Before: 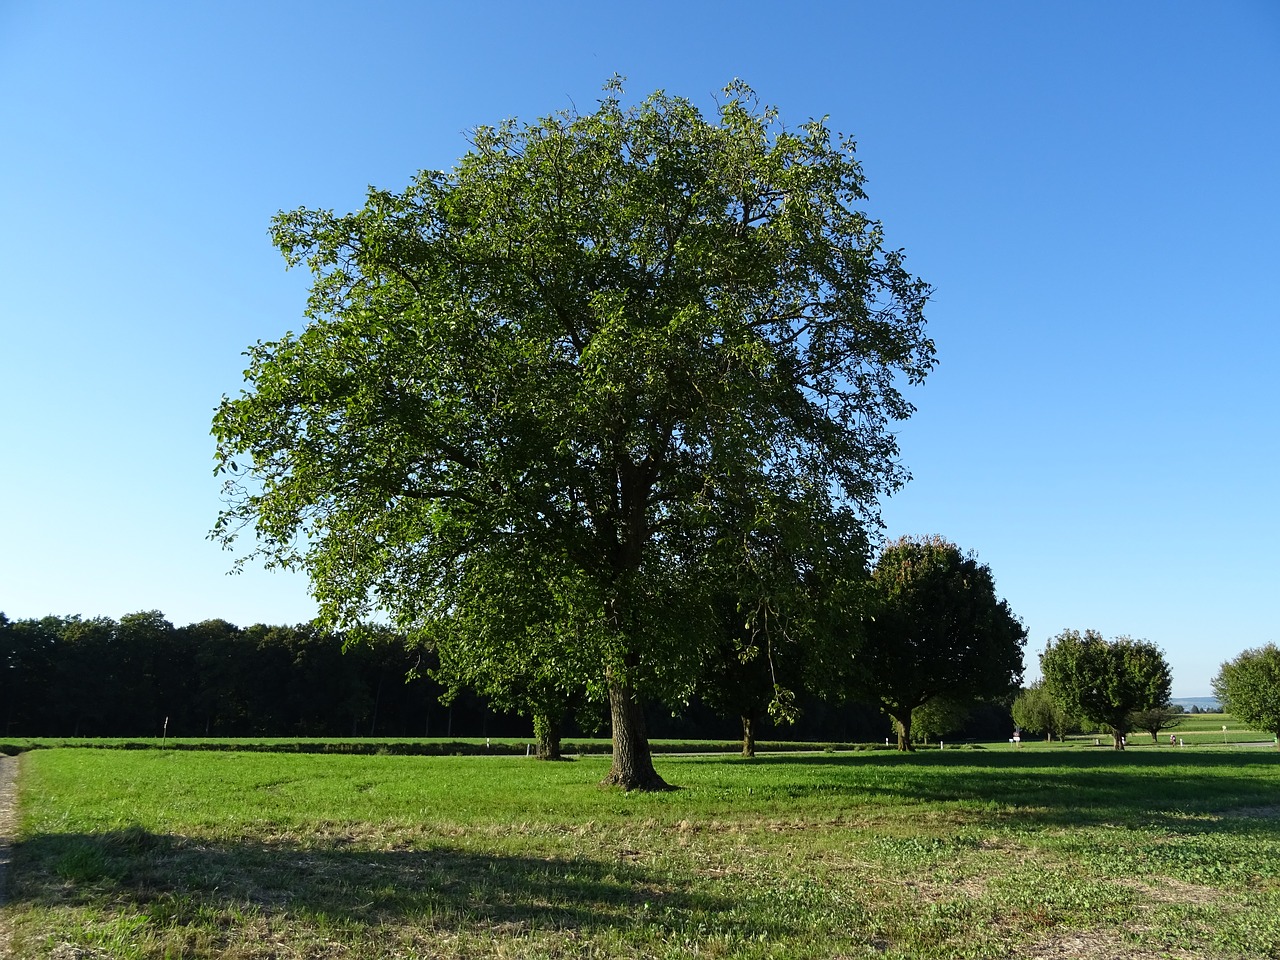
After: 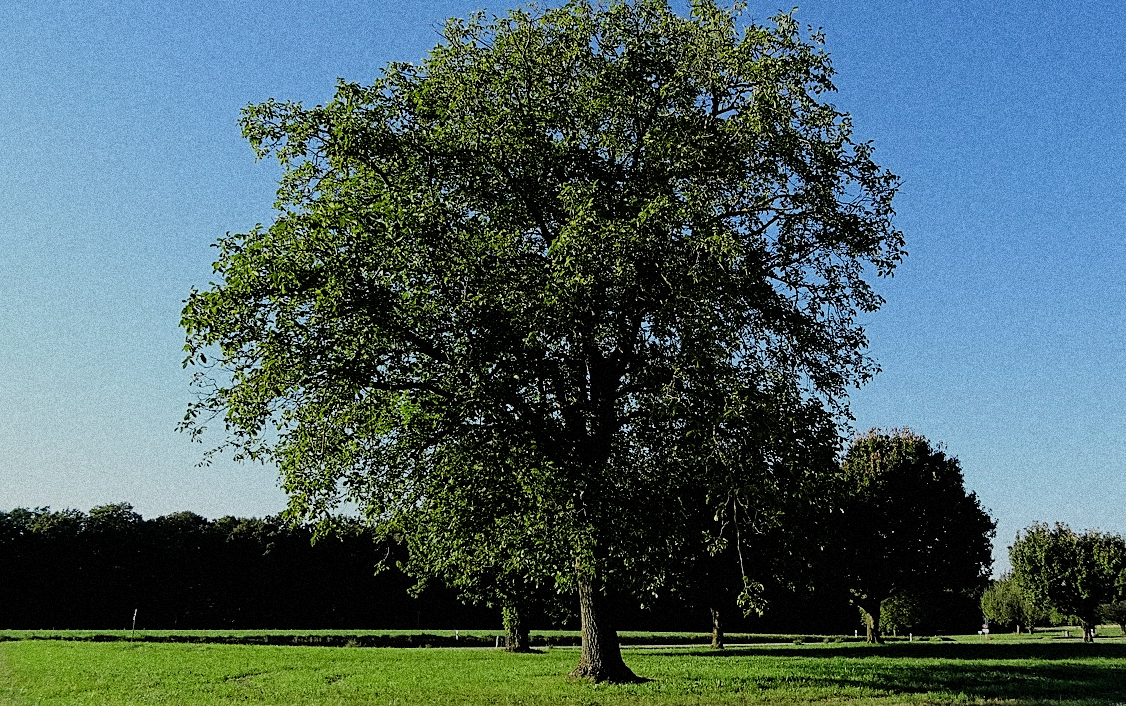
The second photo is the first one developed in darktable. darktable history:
sharpen: on, module defaults
grain: coarseness 14.49 ISO, strength 48.04%, mid-tones bias 35%
crop and rotate: left 2.425%, top 11.305%, right 9.6%, bottom 15.08%
filmic rgb: black relative exposure -6.15 EV, white relative exposure 6.96 EV, hardness 2.23, color science v6 (2022)
local contrast: mode bilateral grid, contrast 10, coarseness 25, detail 115%, midtone range 0.2
